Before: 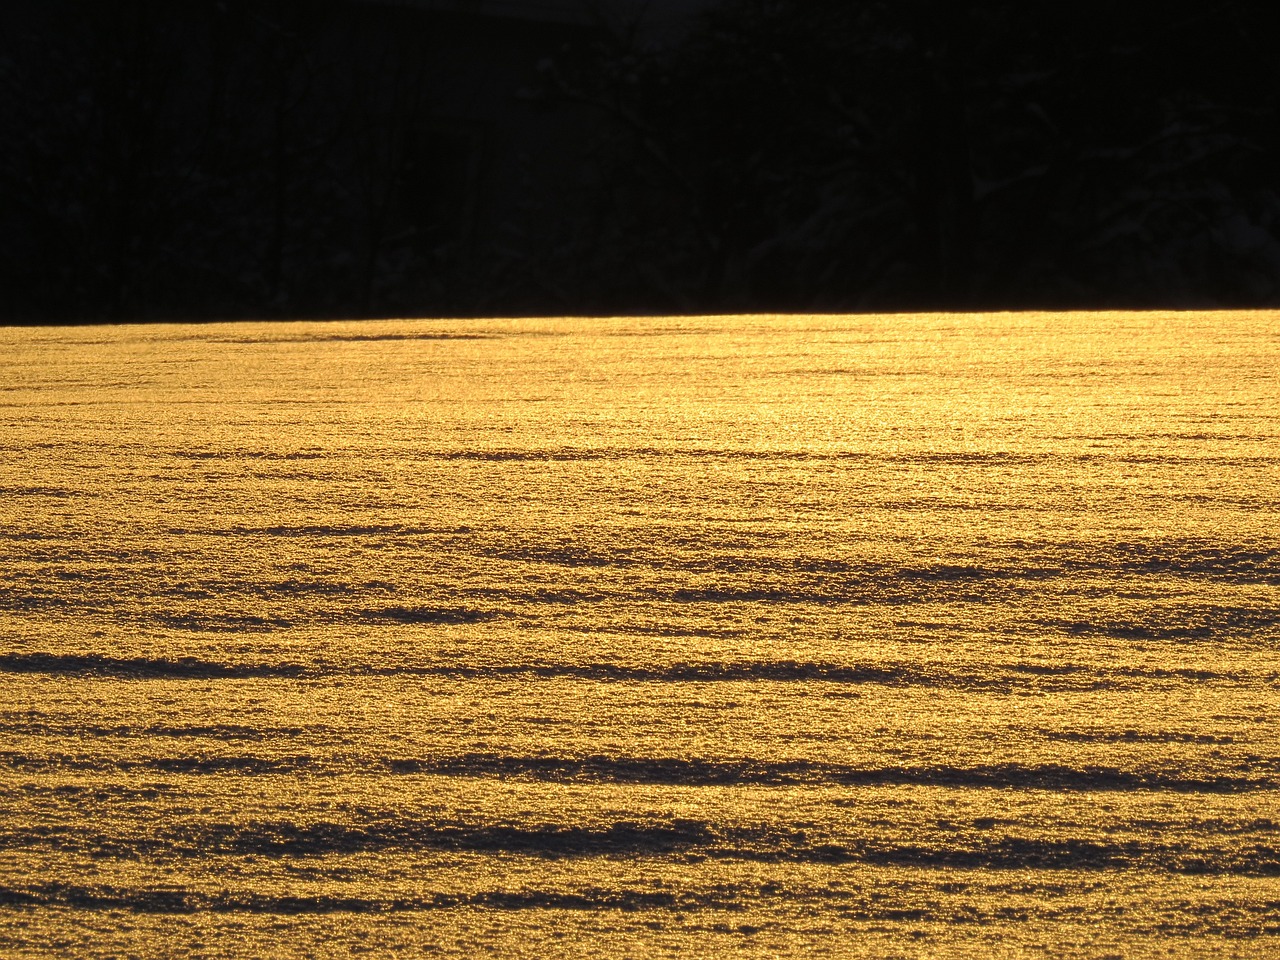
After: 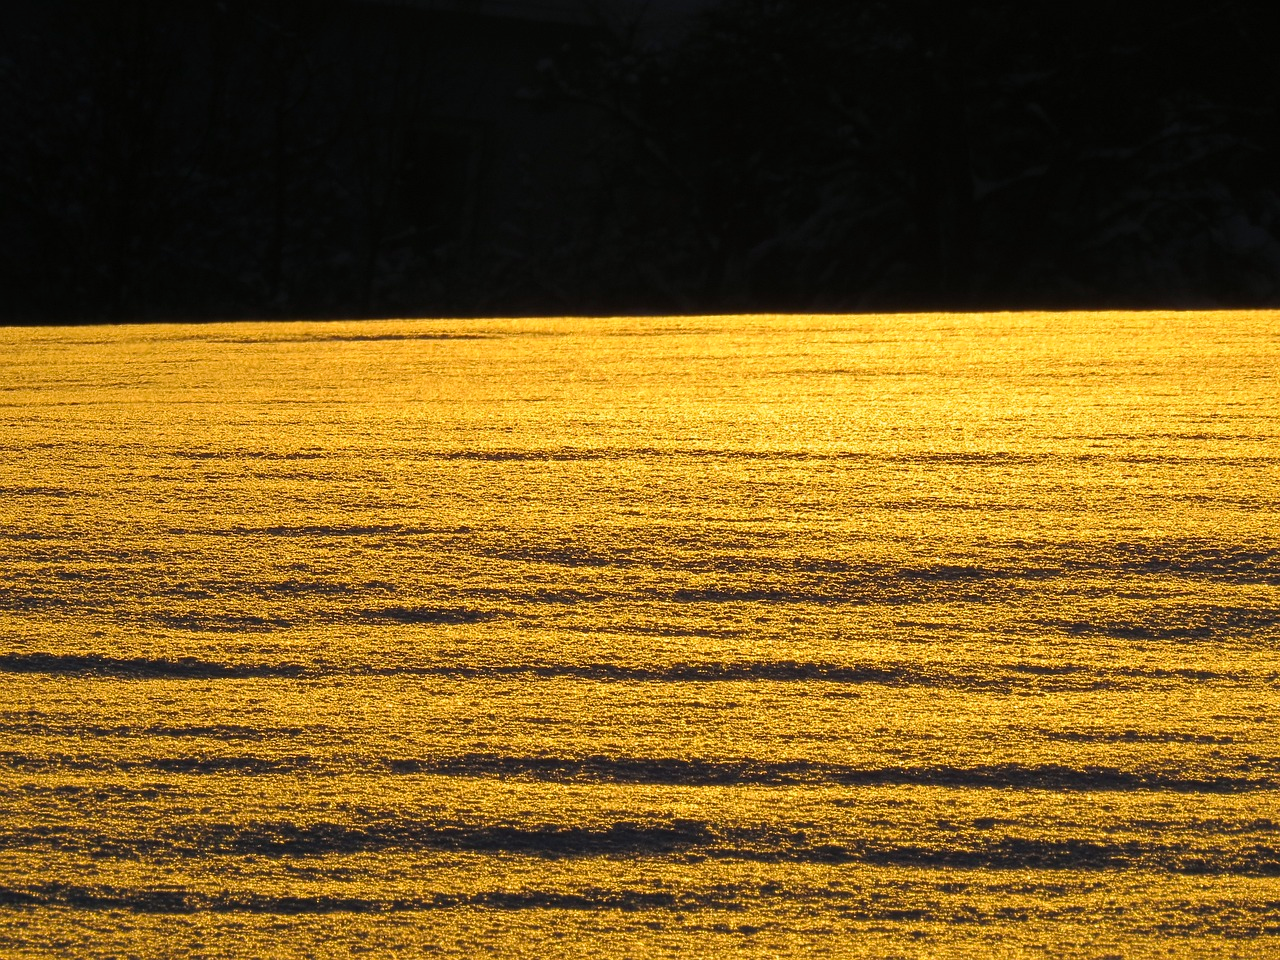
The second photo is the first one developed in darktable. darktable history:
color balance rgb: shadows lift › chroma 1.029%, shadows lift › hue 217.35°, highlights gain › chroma 2.001%, highlights gain › hue 71.74°, perceptual saturation grading › global saturation 14.985%
